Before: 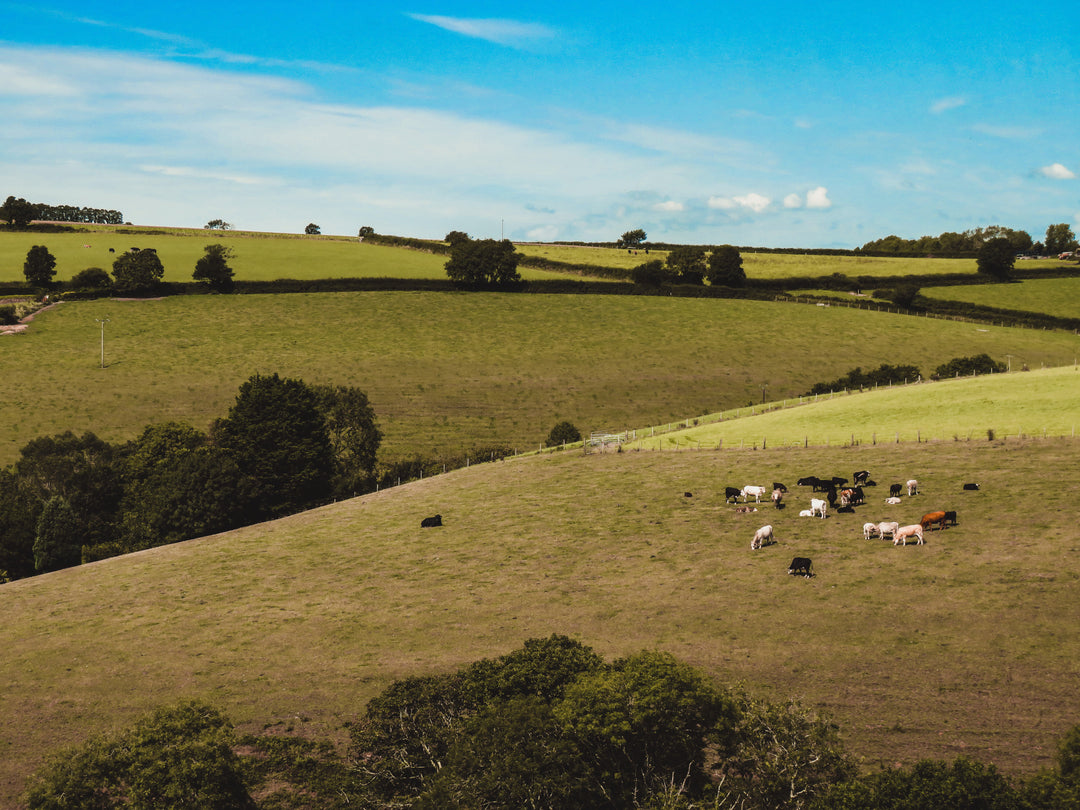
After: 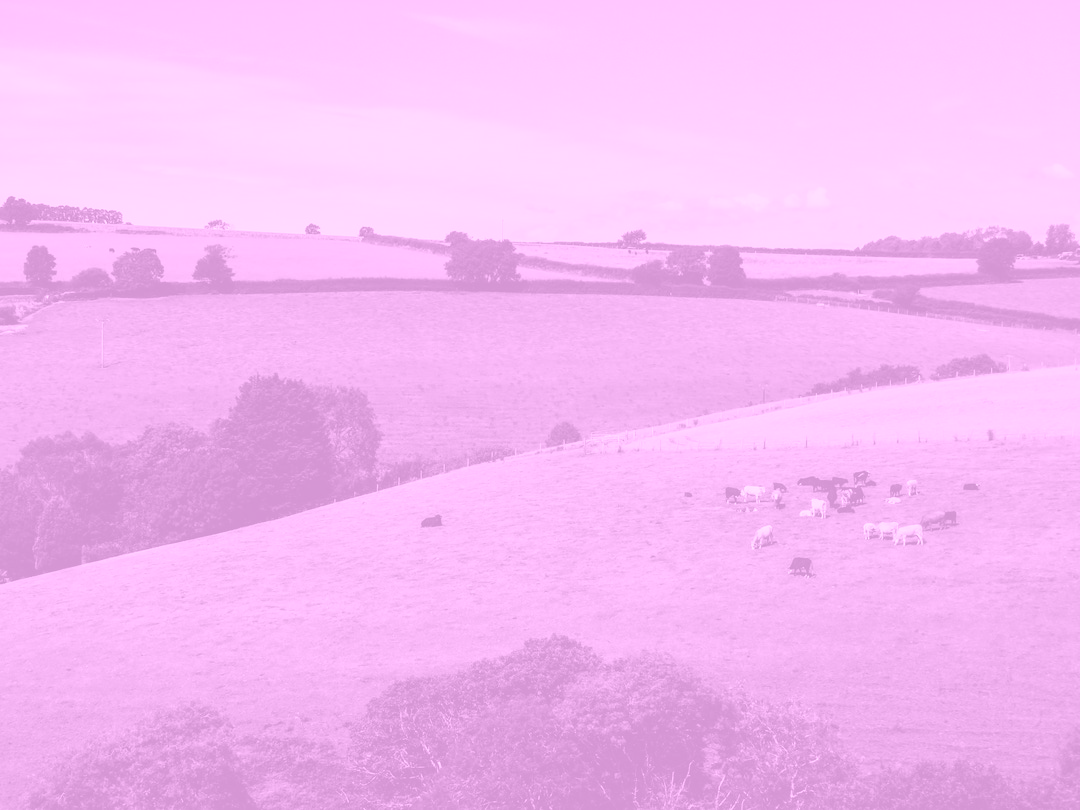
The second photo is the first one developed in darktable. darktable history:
colorize: hue 331.2°, saturation 75%, source mix 30.28%, lightness 70.52%, version 1
rgb levels: mode RGB, independent channels, levels [[0, 0.5, 1], [0, 0.521, 1], [0, 0.536, 1]]
